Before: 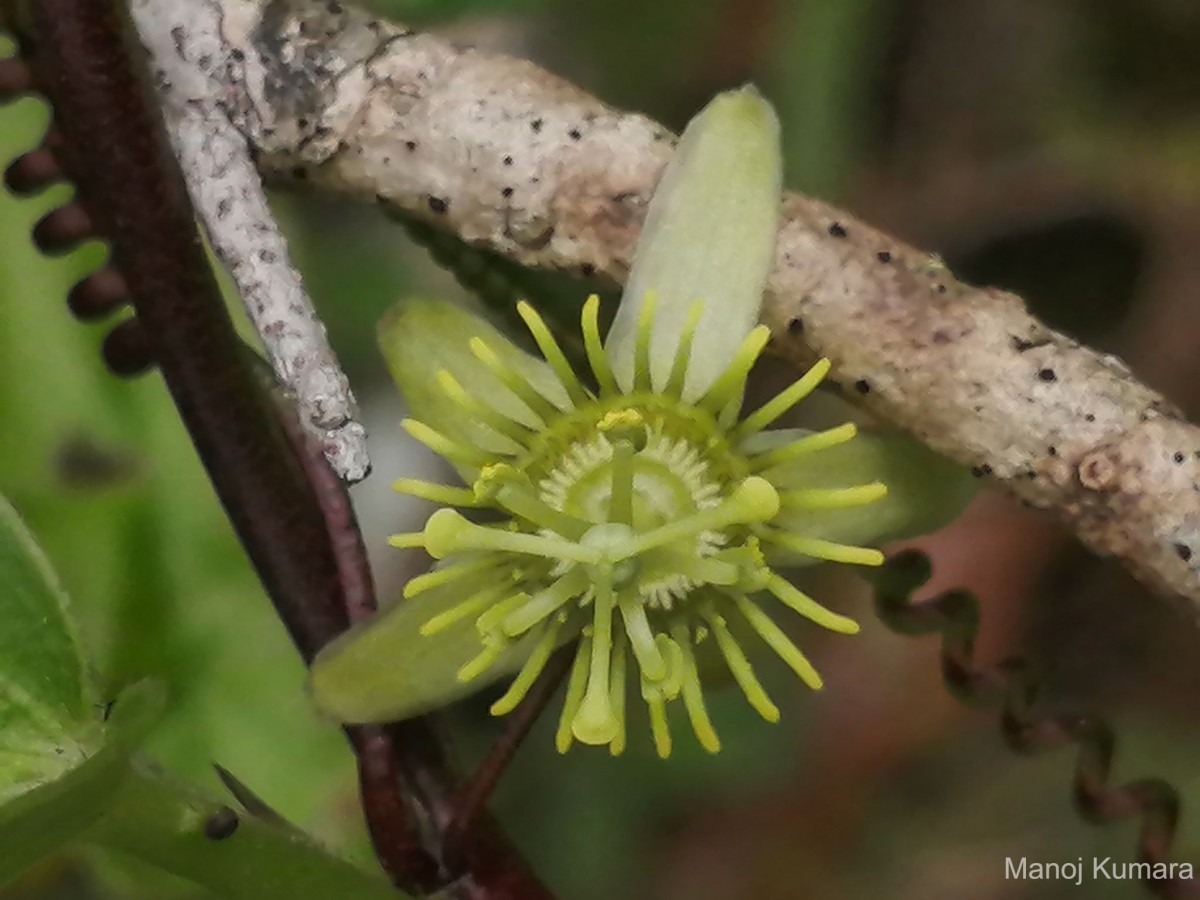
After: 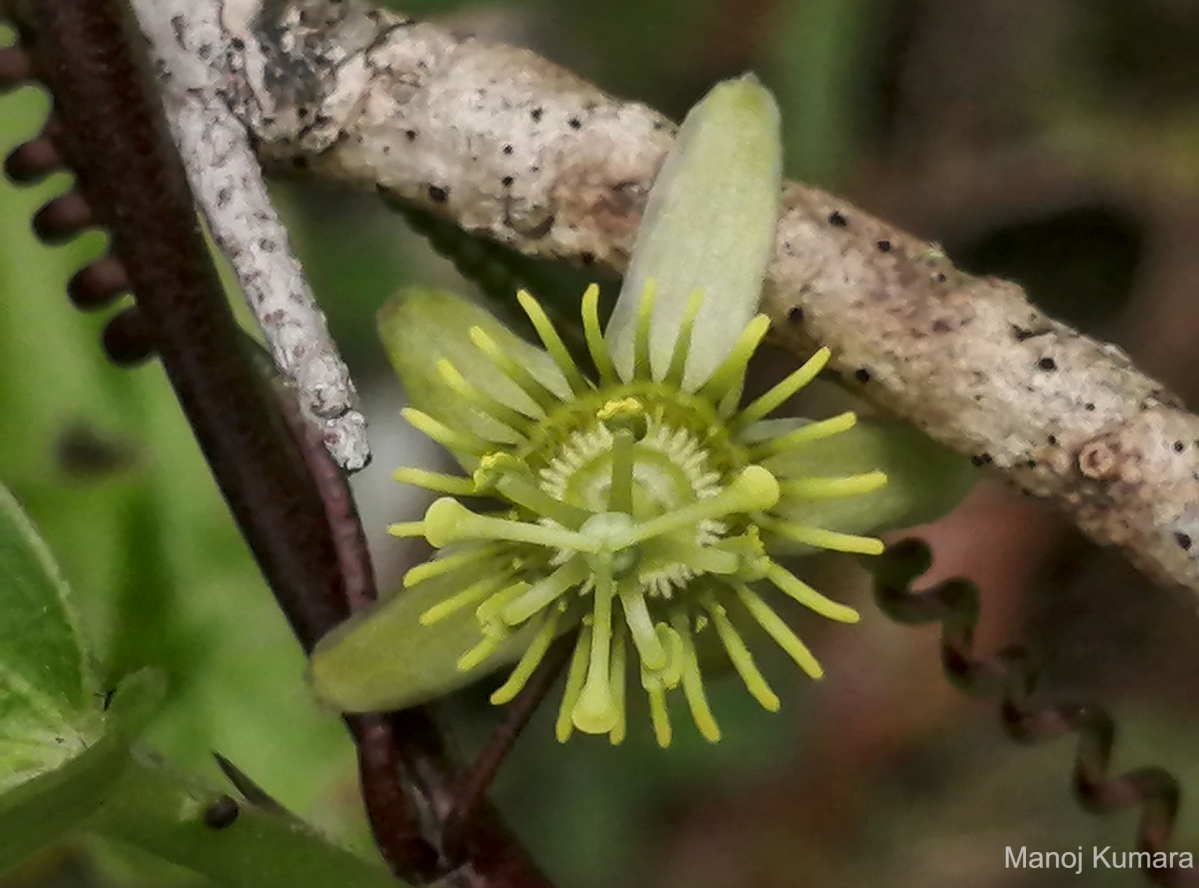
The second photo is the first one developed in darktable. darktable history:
crop: top 1.25%, right 0.019%
local contrast: mode bilateral grid, contrast 20, coarseness 50, detail 149%, midtone range 0.2
